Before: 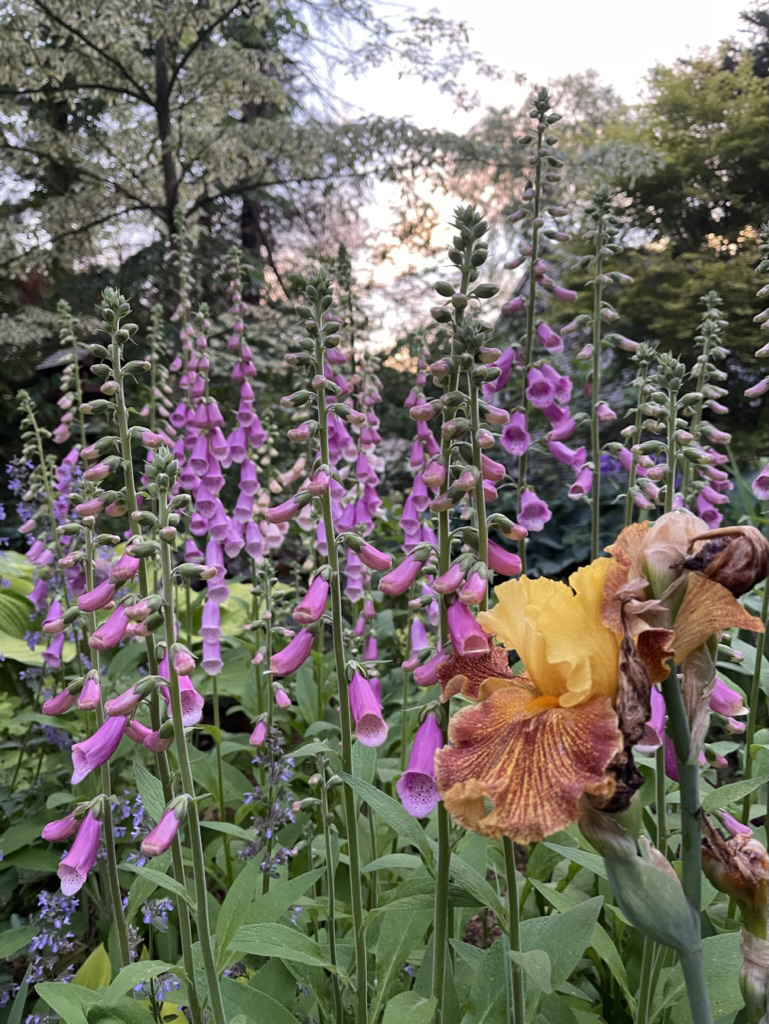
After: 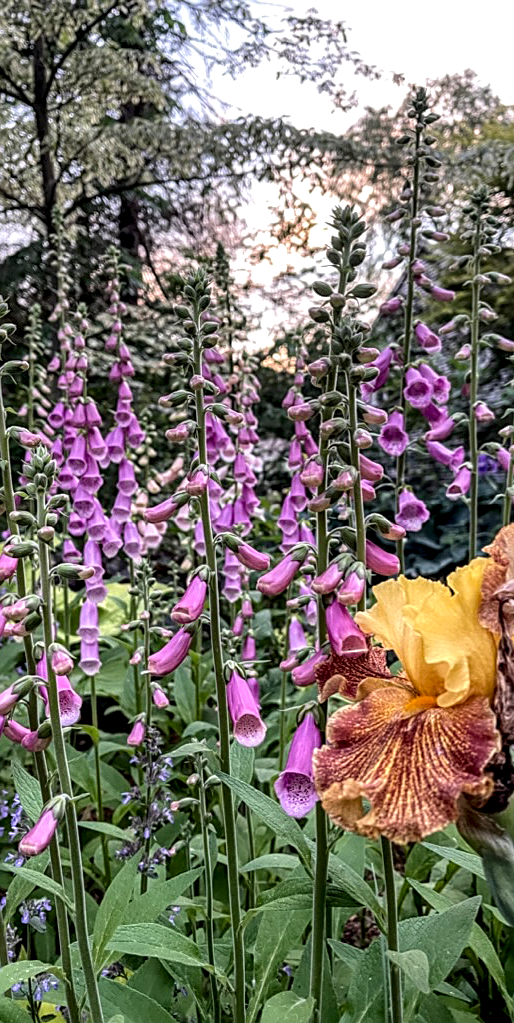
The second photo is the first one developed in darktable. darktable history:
crop and rotate: left 16.036%, right 17.121%
local contrast: highlights 9%, shadows 36%, detail 183%, midtone range 0.475
sharpen: on, module defaults
